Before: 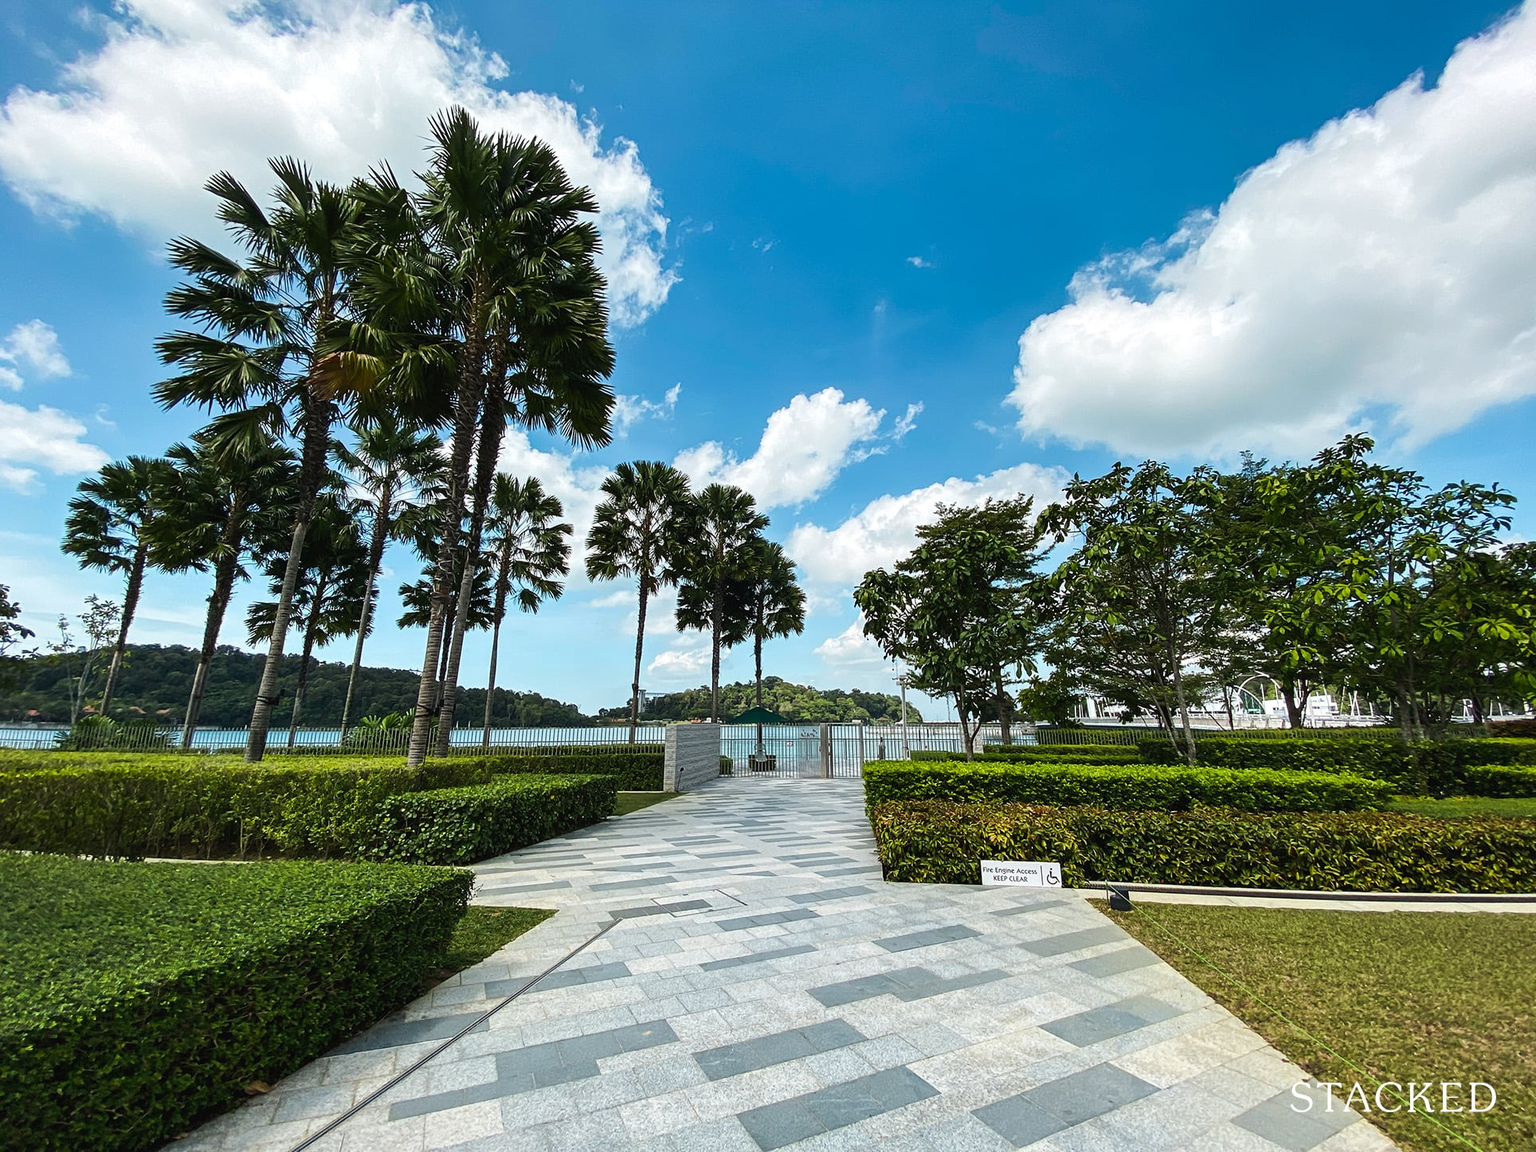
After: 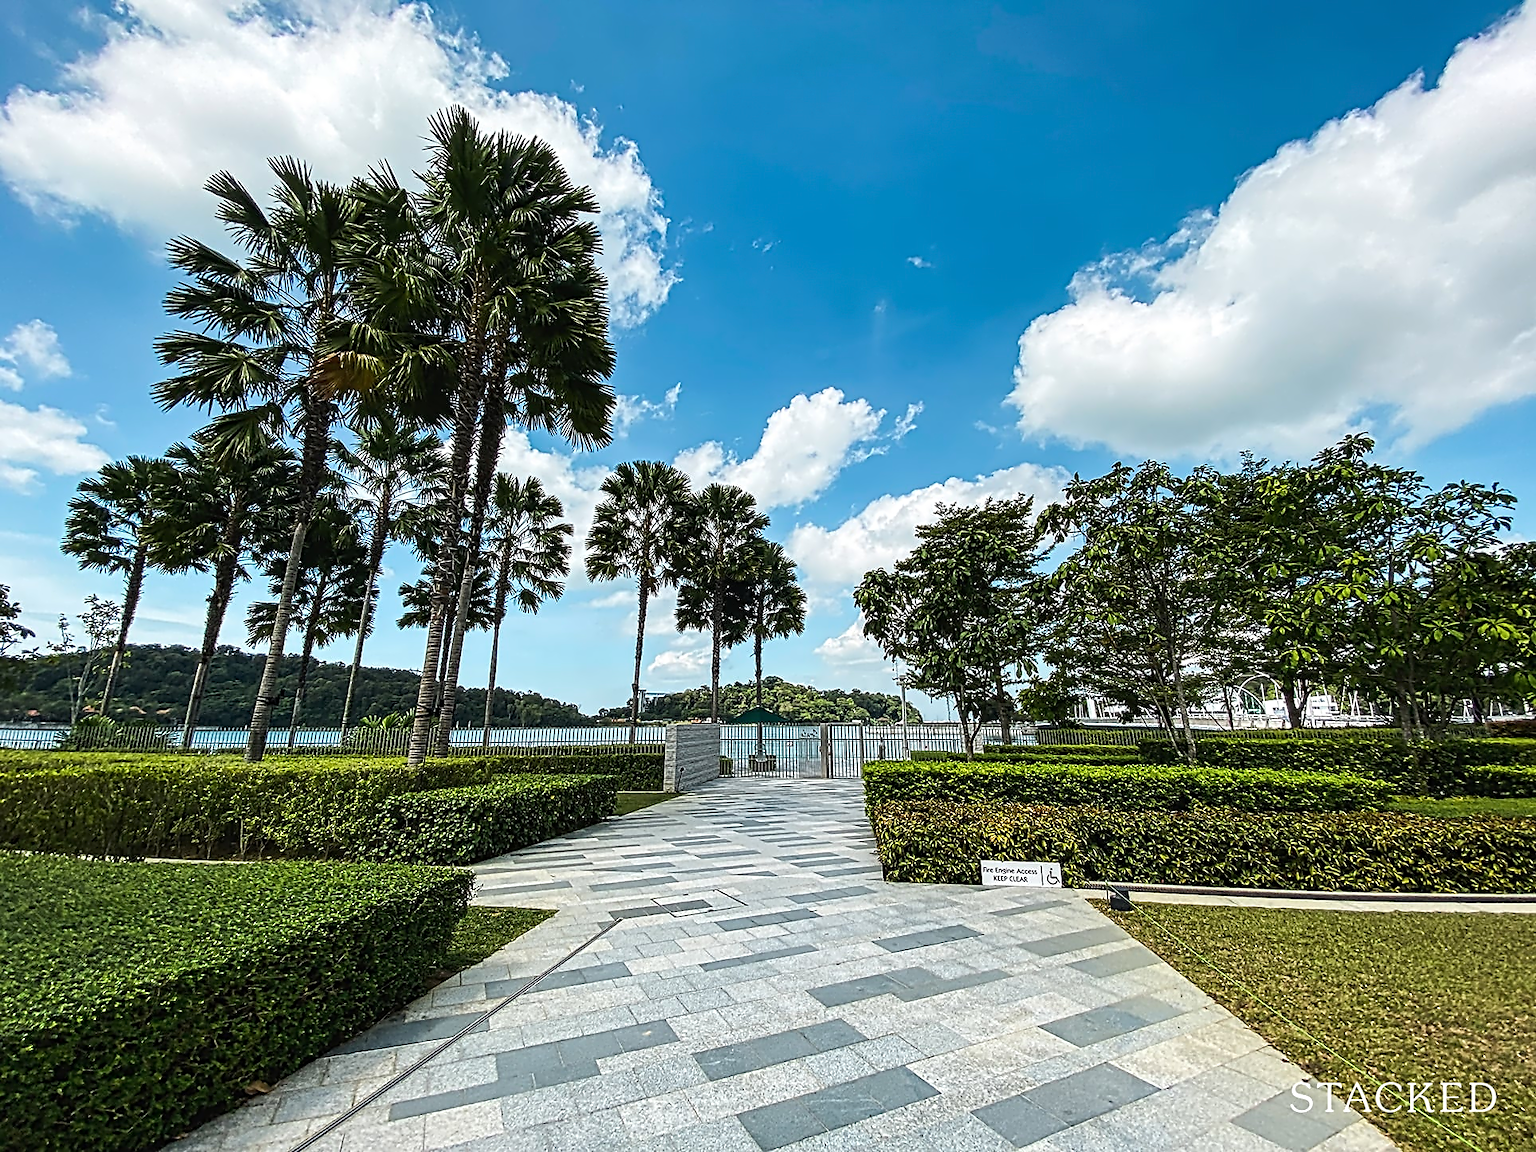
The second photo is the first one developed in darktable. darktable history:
contrast equalizer: octaves 7, y [[0.5, 0.5, 0.5, 0.515, 0.749, 0.84], [0.5 ×6], [0.5 ×6], [0, 0, 0, 0.001, 0.067, 0.262], [0 ×6]]
